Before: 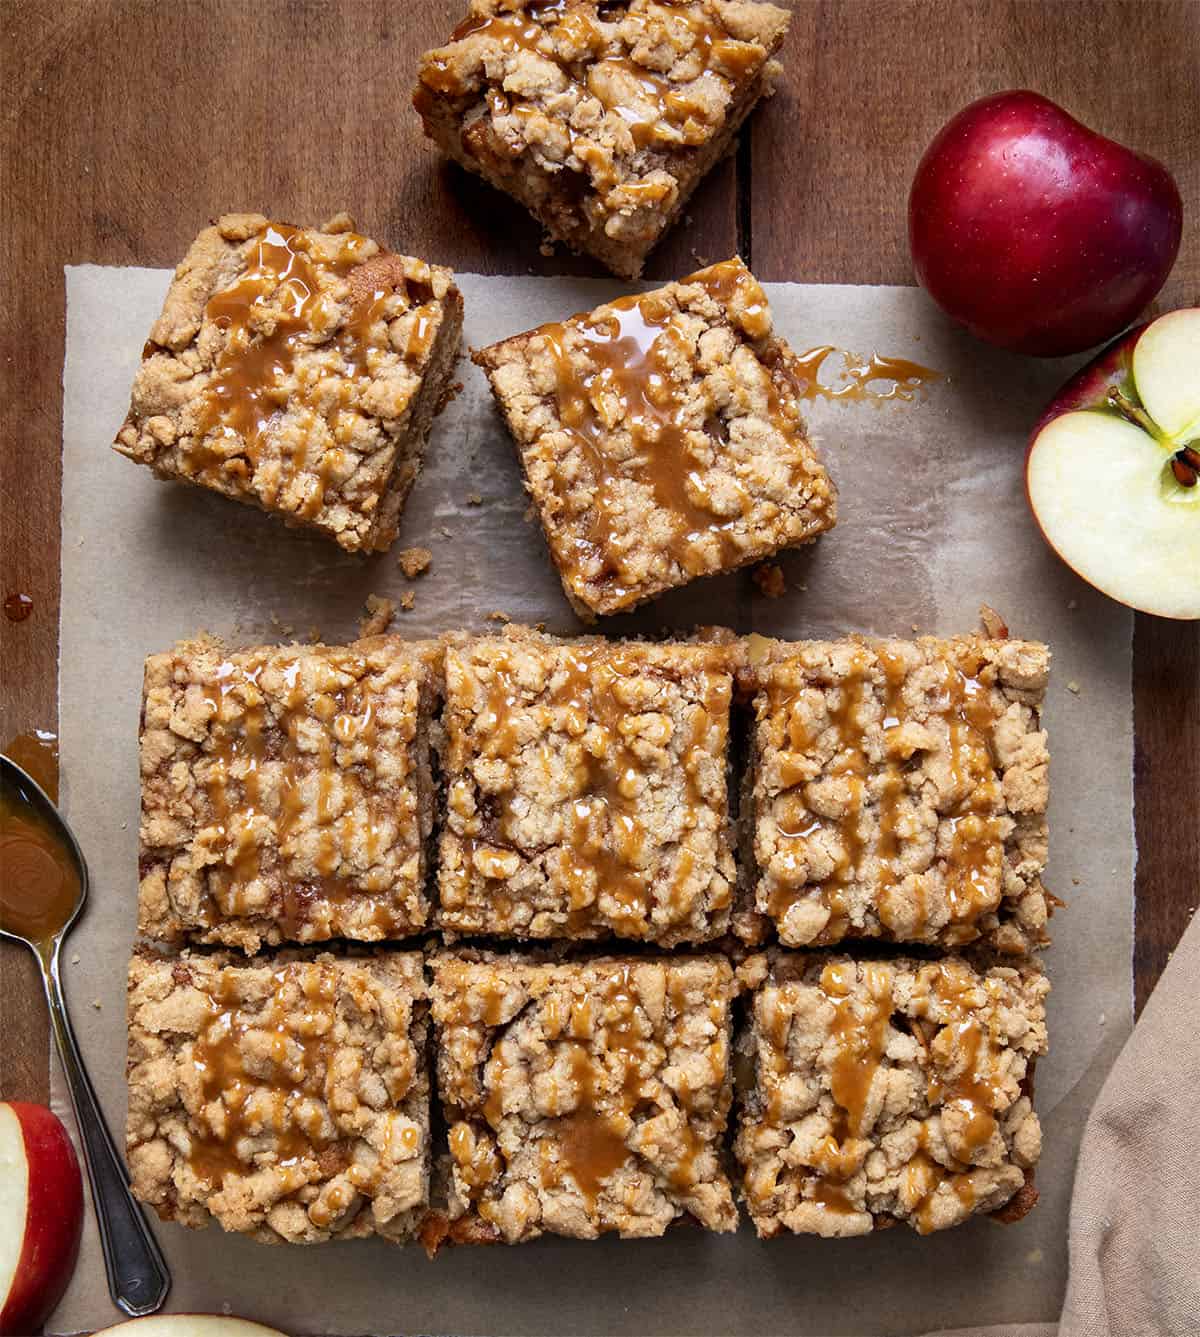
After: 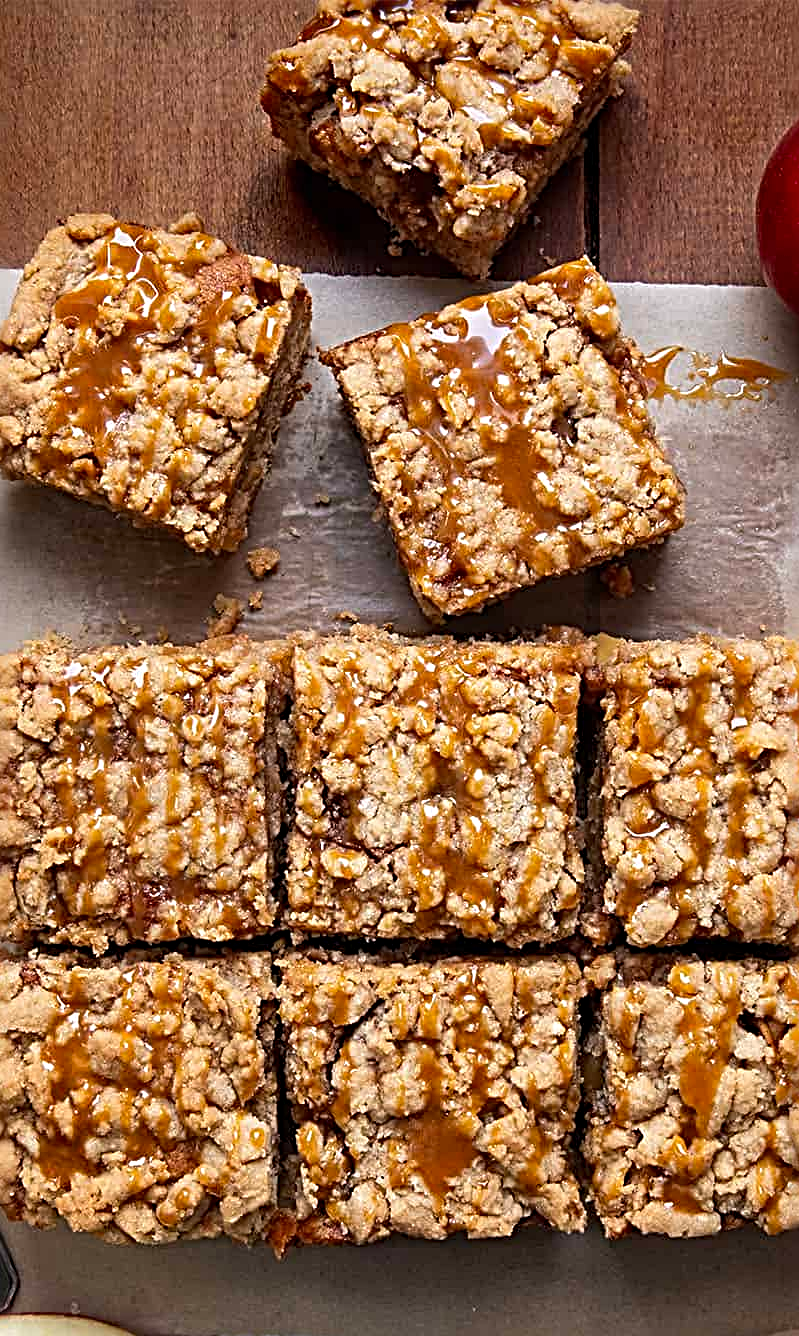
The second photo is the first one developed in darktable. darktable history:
crop and rotate: left 12.673%, right 20.66%
sharpen: radius 3.69, amount 0.928
